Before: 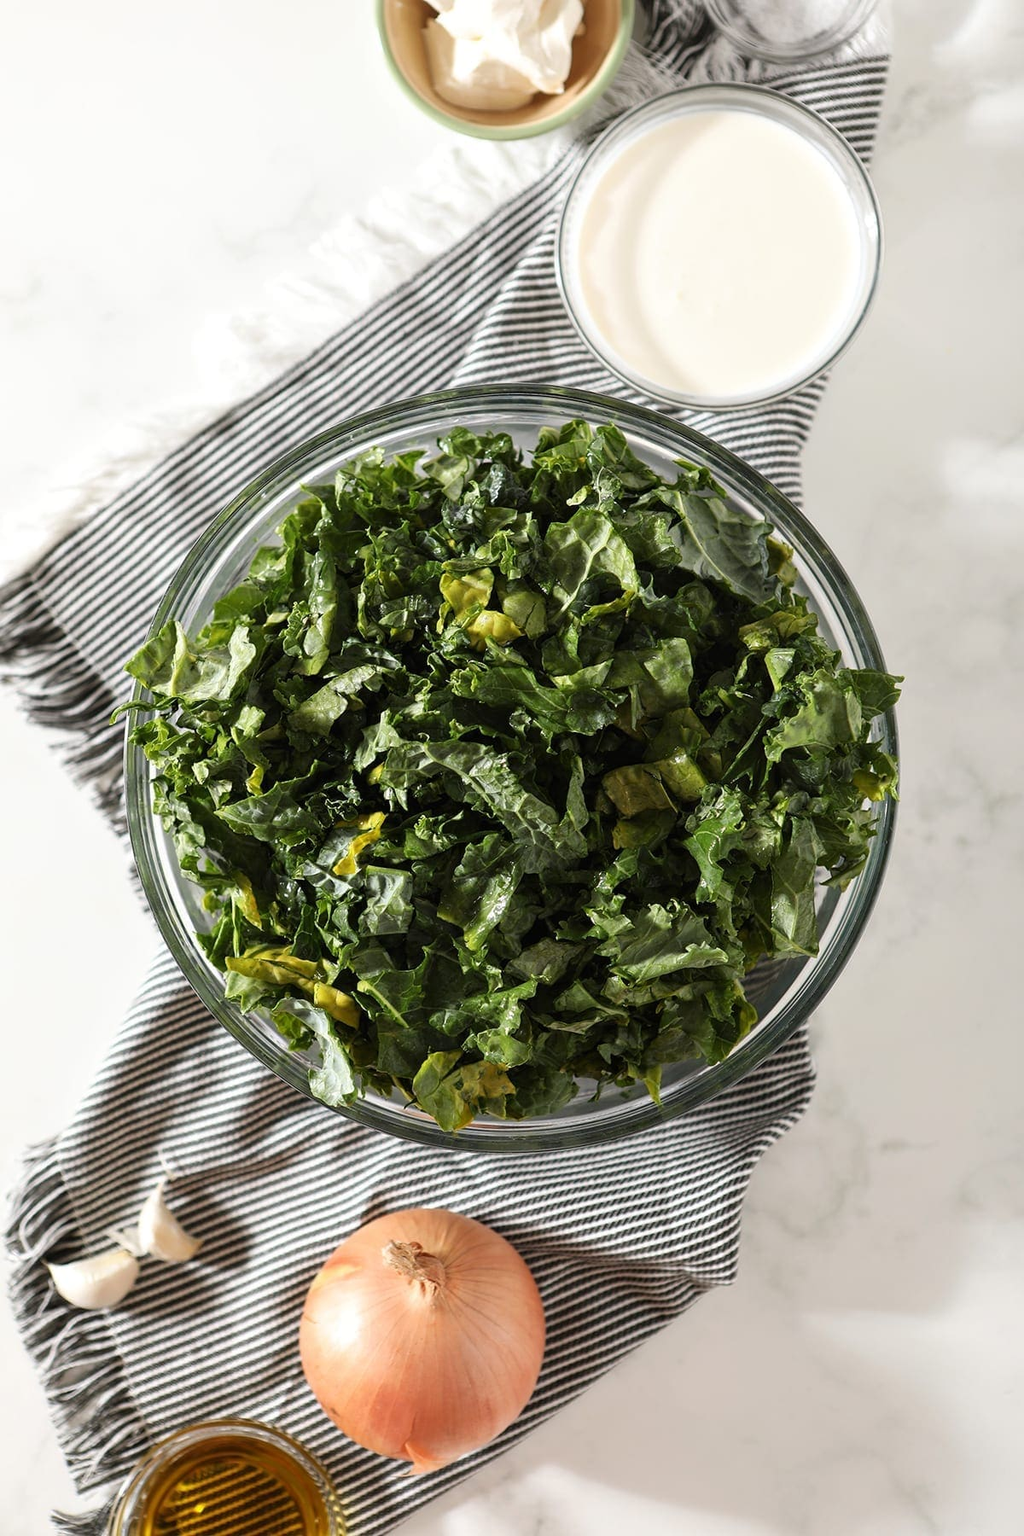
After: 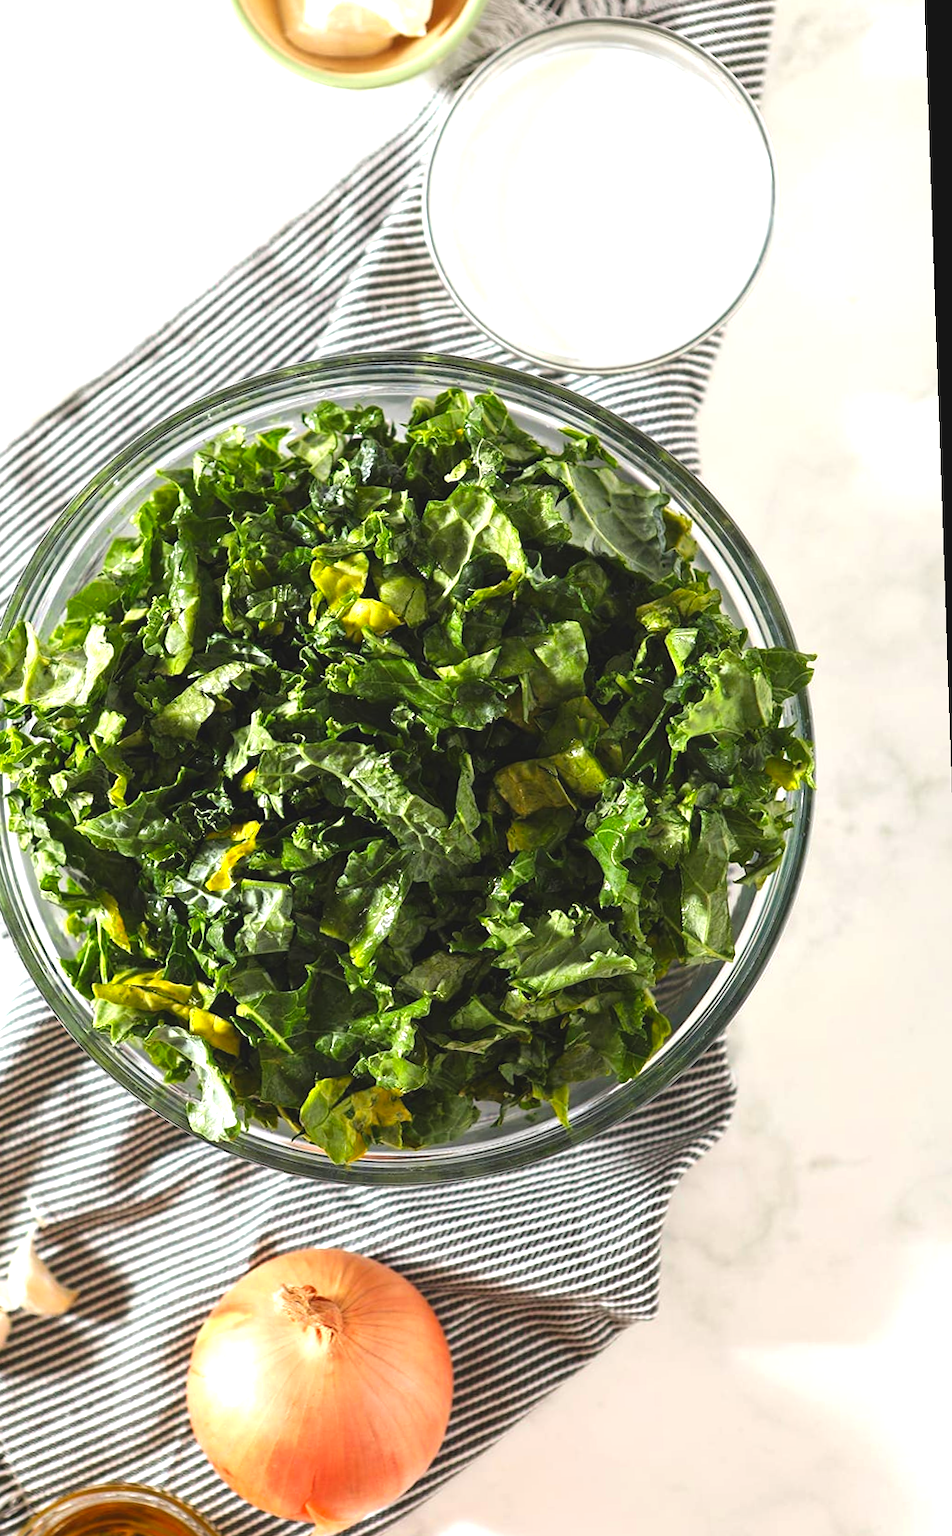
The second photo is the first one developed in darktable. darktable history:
rotate and perspective: rotation -2°, crop left 0.022, crop right 0.978, crop top 0.049, crop bottom 0.951
color zones: curves: ch0 [(0, 0.613) (0.01, 0.613) (0.245, 0.448) (0.498, 0.529) (0.642, 0.665) (0.879, 0.777) (0.99, 0.613)]; ch1 [(0, 0) (0.143, 0) (0.286, 0) (0.429, 0) (0.571, 0) (0.714, 0) (0.857, 0)], mix -138.01%
exposure: black level correction -0.005, exposure 0.622 EV, compensate highlight preservation false
crop and rotate: left 14.584%
